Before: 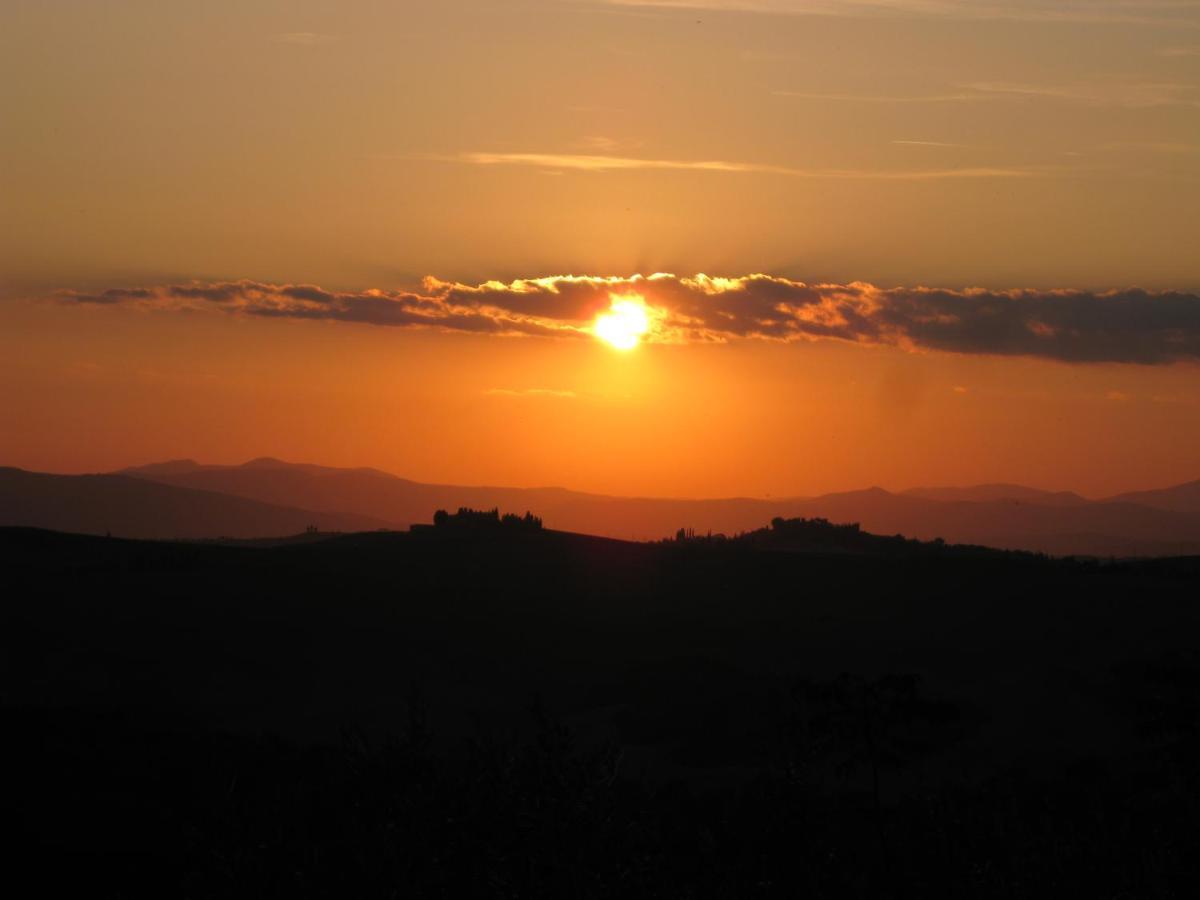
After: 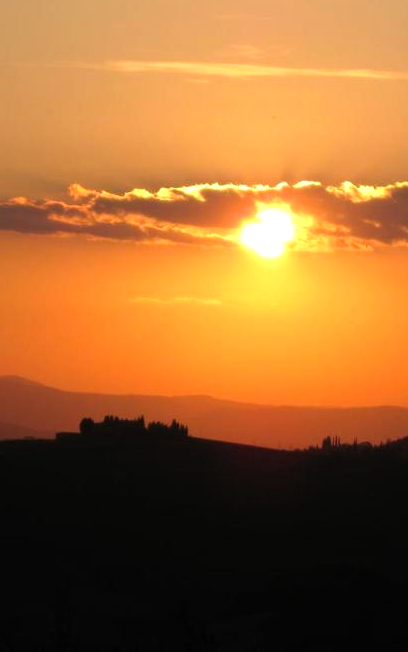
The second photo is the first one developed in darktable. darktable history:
crop and rotate: left 29.534%, top 10.24%, right 36.411%, bottom 17.243%
tone equalizer: -8 EV -0.407 EV, -7 EV -0.395 EV, -6 EV -0.3 EV, -5 EV -0.201 EV, -3 EV 0.218 EV, -2 EV 0.34 EV, -1 EV 0.407 EV, +0 EV 0.39 EV
